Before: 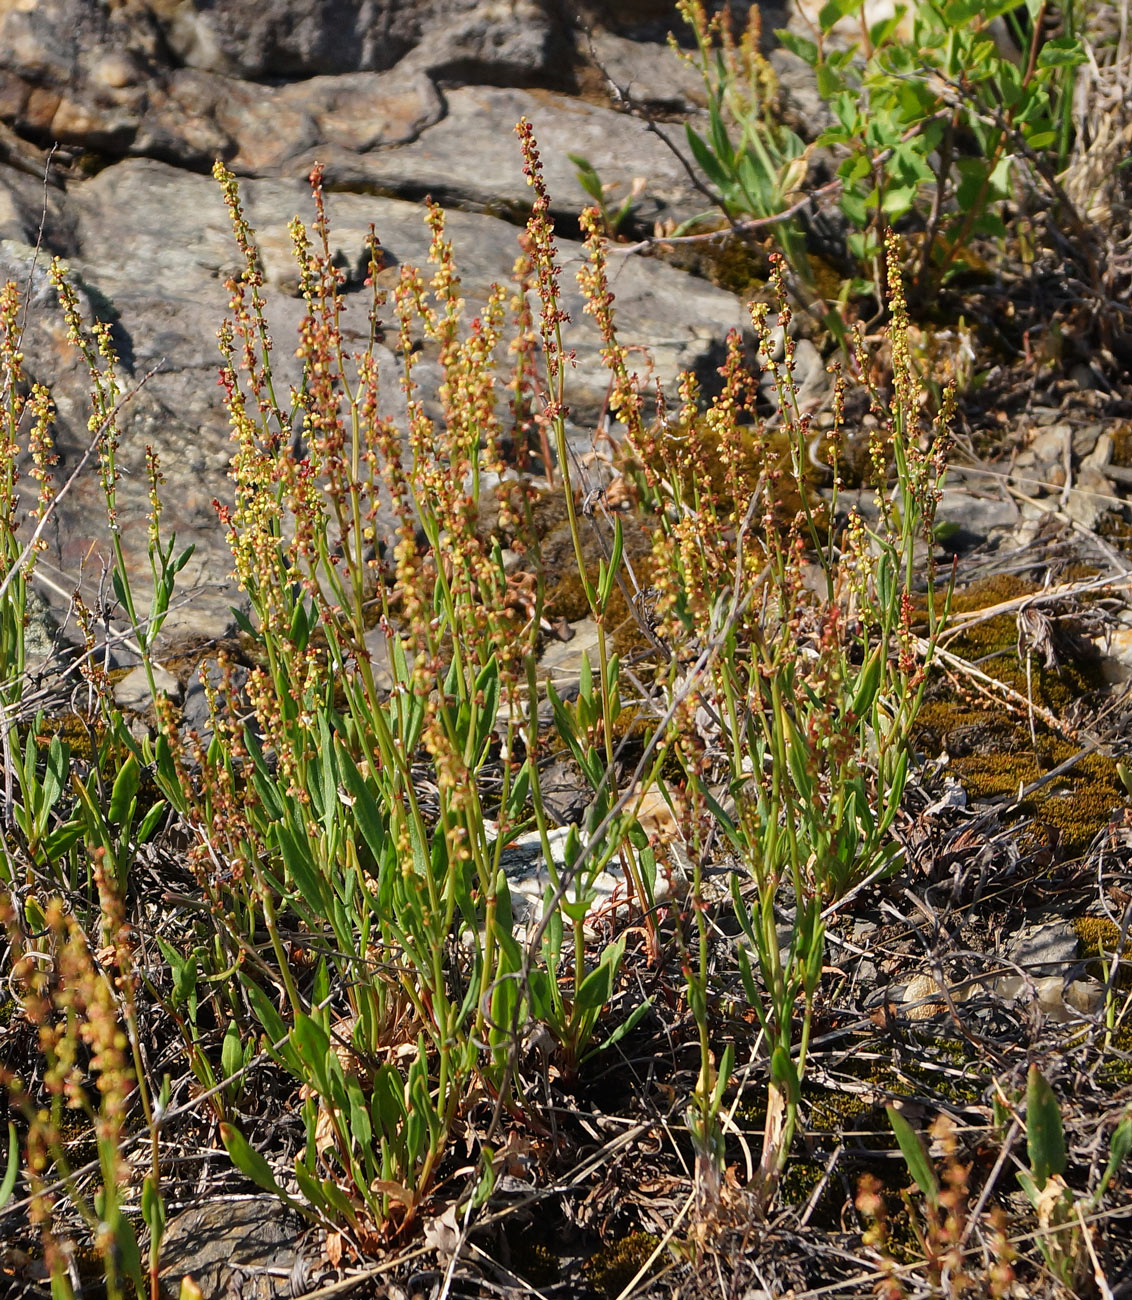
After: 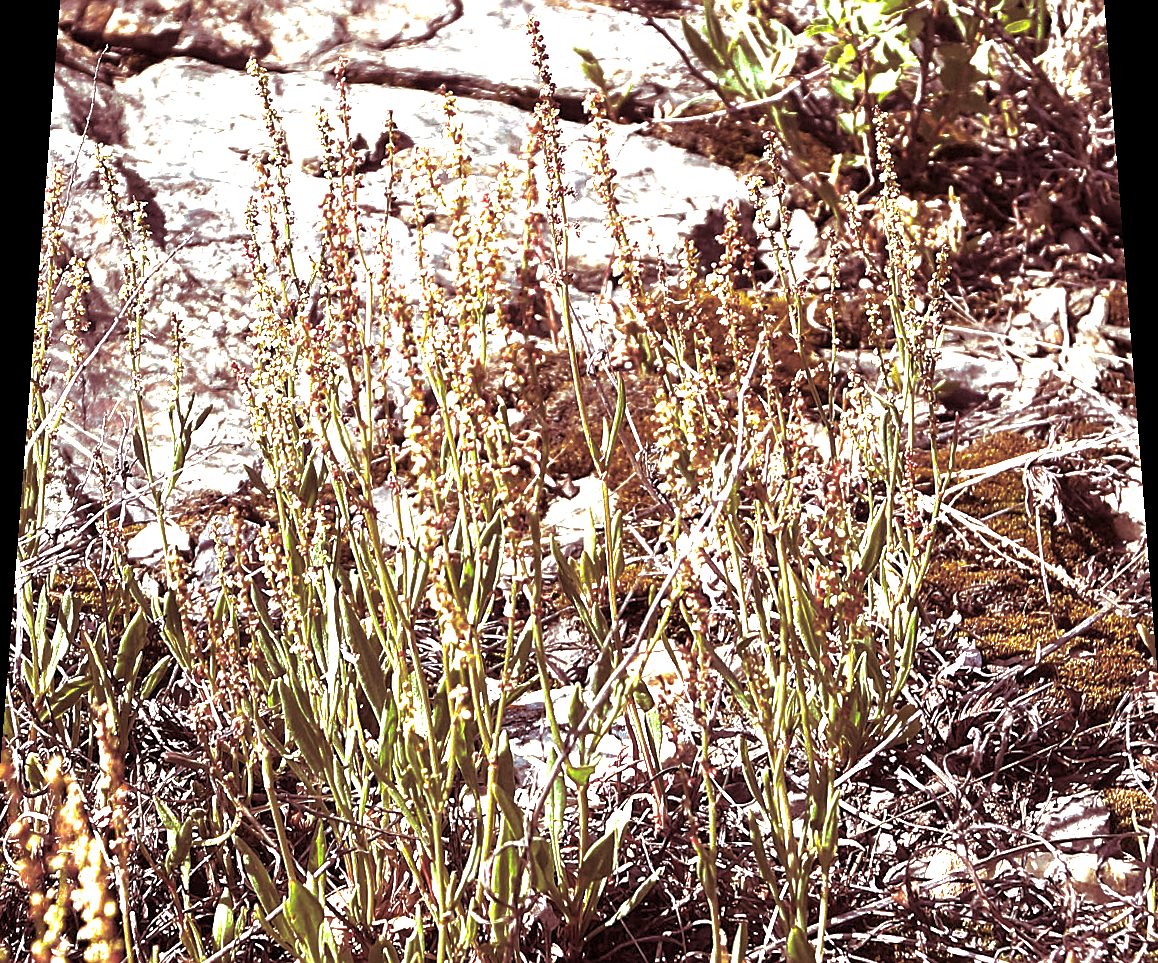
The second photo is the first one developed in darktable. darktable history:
split-toning: highlights › hue 187.2°, highlights › saturation 0.83, balance -68.05, compress 56.43%
rotate and perspective: rotation 0.128°, lens shift (vertical) -0.181, lens shift (horizontal) -0.044, shear 0.001, automatic cropping off
base curve: curves: ch0 [(0, 0) (0.826, 0.587) (1, 1)]
sharpen: on, module defaults
white balance: red 0.974, blue 1.044
local contrast: highlights 100%, shadows 100%, detail 120%, midtone range 0.2
exposure: black level correction 0, exposure 1.9 EV, compensate highlight preservation false
crop: left 2.737%, top 7.287%, right 3.421%, bottom 20.179%
